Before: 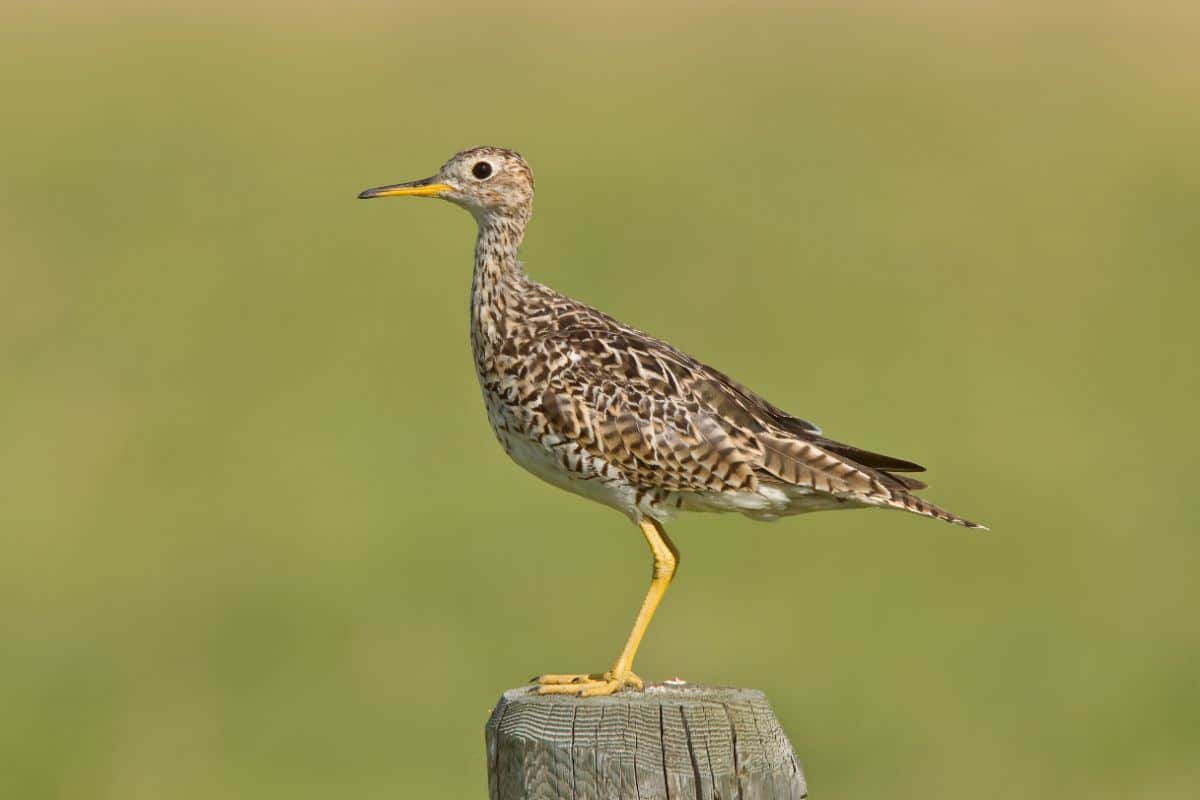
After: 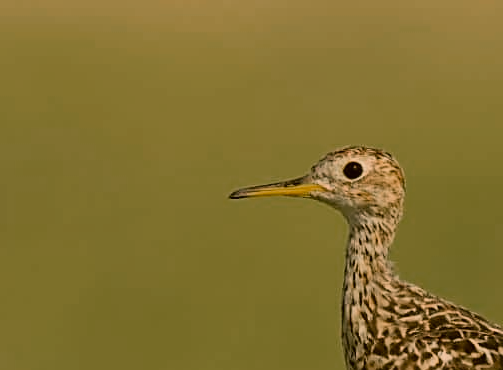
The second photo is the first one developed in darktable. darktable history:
crop and rotate: left 10.817%, top 0.062%, right 47.194%, bottom 53.626%
sharpen: on, module defaults
filmic rgb: black relative exposure -11.88 EV, white relative exposure 5.43 EV, threshold 3 EV, hardness 4.49, latitude 50%, contrast 1.14, color science v5 (2021), contrast in shadows safe, contrast in highlights safe, enable highlight reconstruction true
tone equalizer: on, module defaults
color zones: curves: ch0 [(0, 0.48) (0.209, 0.398) (0.305, 0.332) (0.429, 0.493) (0.571, 0.5) (0.714, 0.5) (0.857, 0.5) (1, 0.48)]; ch1 [(0, 0.736) (0.143, 0.625) (0.225, 0.371) (0.429, 0.256) (0.571, 0.241) (0.714, 0.213) (0.857, 0.48) (1, 0.736)]; ch2 [(0, 0.448) (0.143, 0.498) (0.286, 0.5) (0.429, 0.5) (0.571, 0.5) (0.714, 0.5) (0.857, 0.5) (1, 0.448)]
color correction: highlights a* 8.98, highlights b* 15.09, shadows a* -0.49, shadows b* 26.52
